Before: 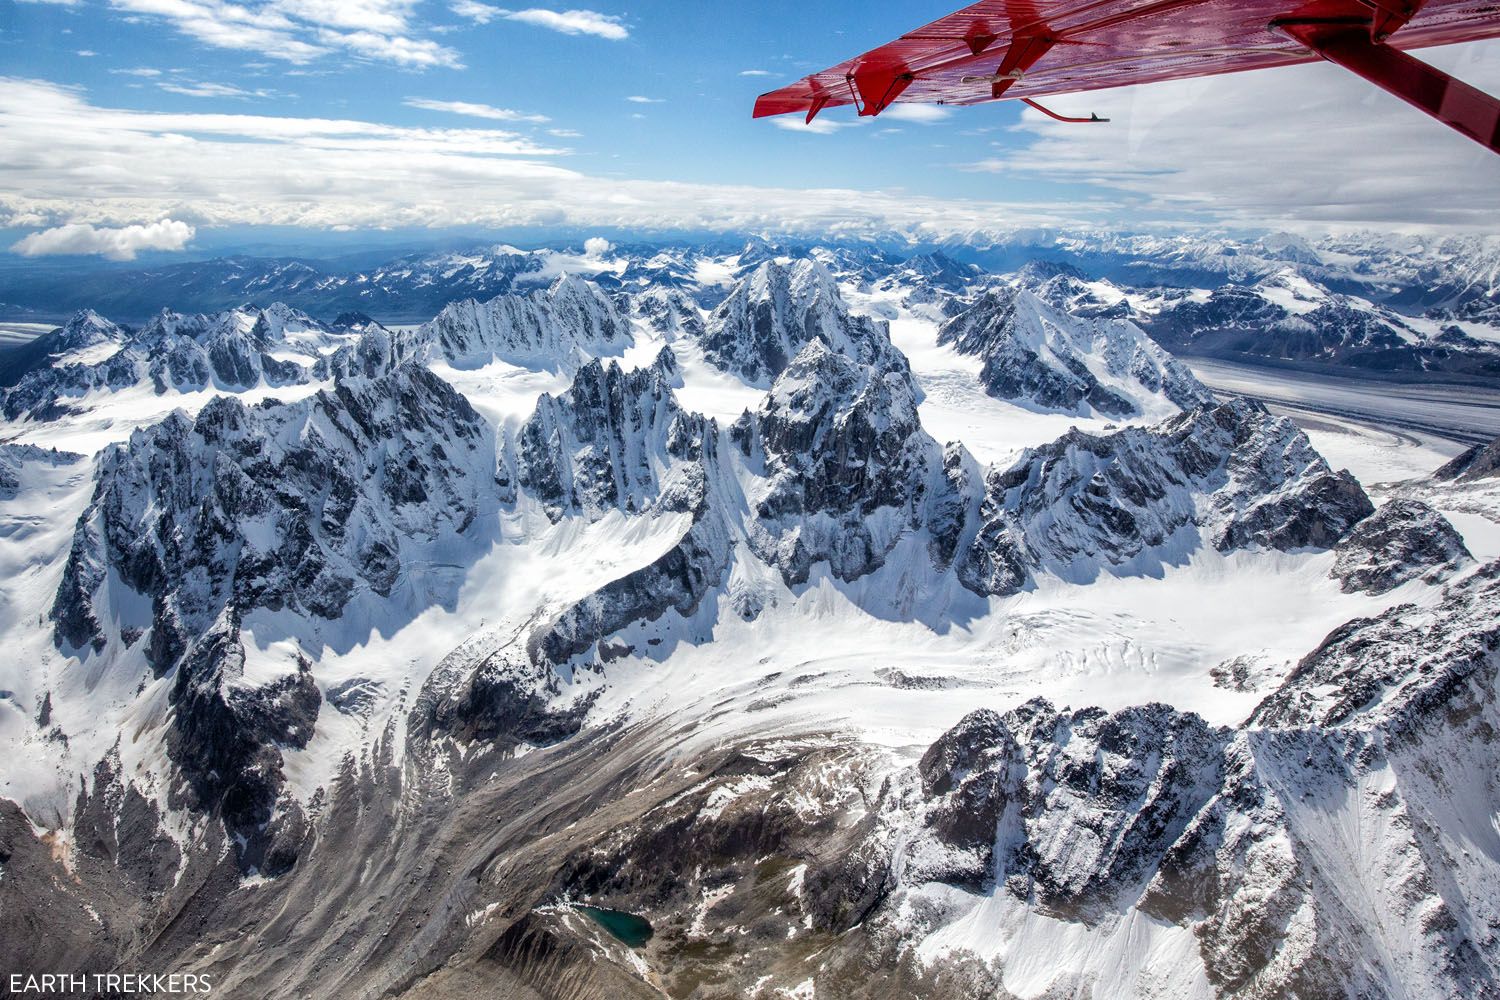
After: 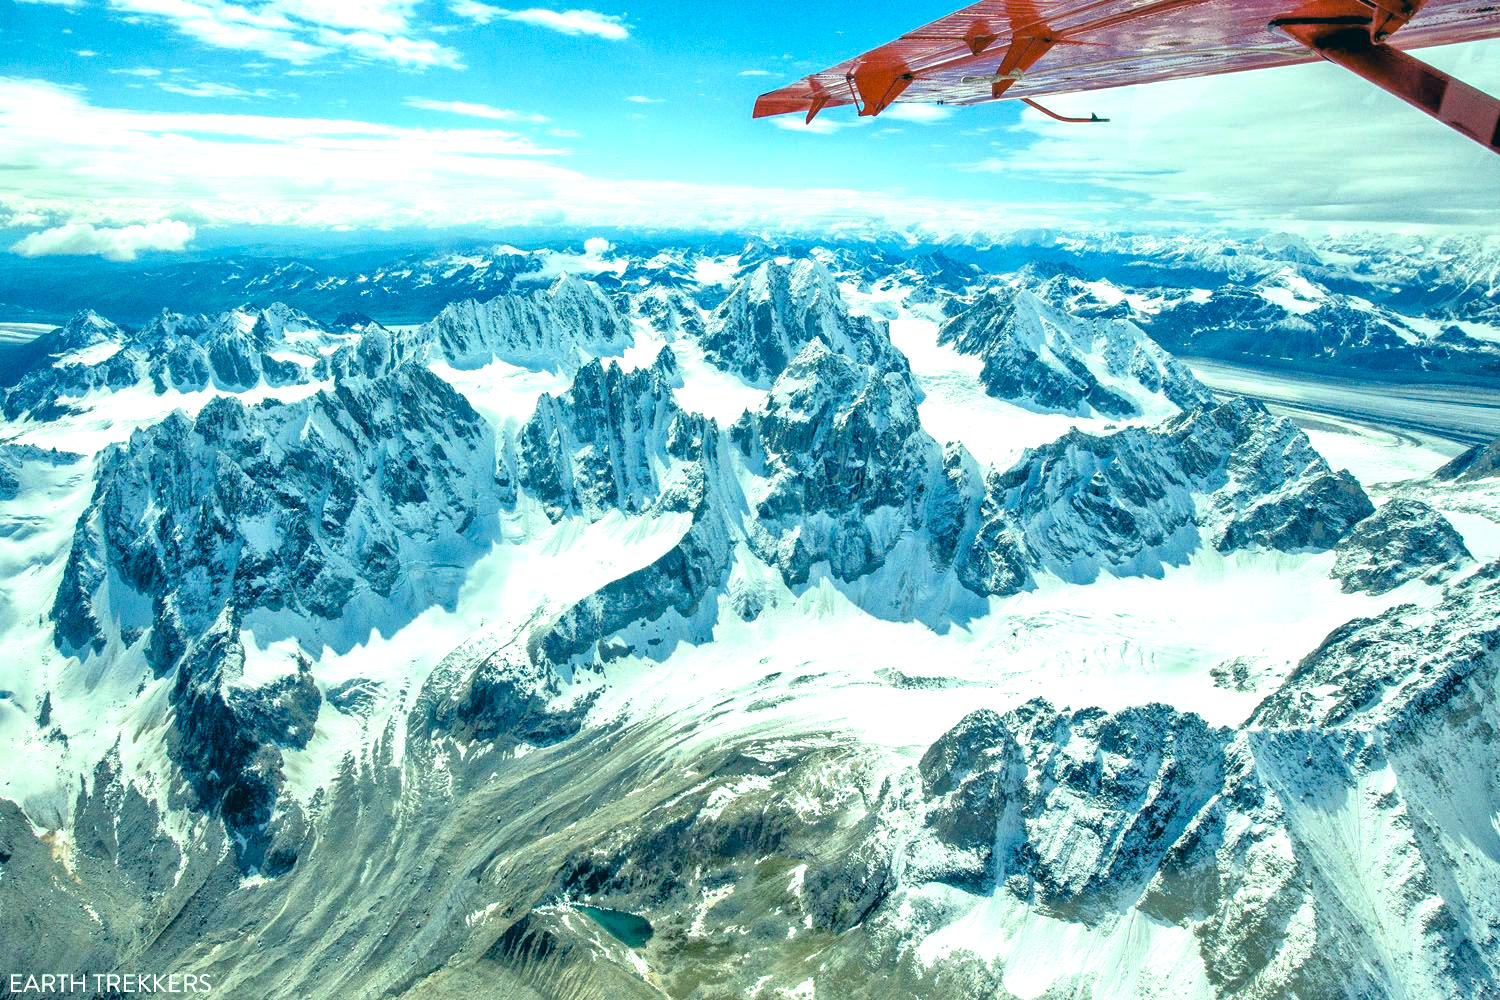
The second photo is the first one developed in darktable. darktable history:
exposure: black level correction 0, exposure 0.7 EV, compensate exposure bias true, compensate highlight preservation false
tone equalizer: -7 EV 0.15 EV, -6 EV 0.6 EV, -5 EV 1.15 EV, -4 EV 1.33 EV, -3 EV 1.15 EV, -2 EV 0.6 EV, -1 EV 0.15 EV, mask exposure compensation -0.5 EV
grain: on, module defaults
color correction: highlights a* -20.08, highlights b* 9.8, shadows a* -20.4, shadows b* -10.76
